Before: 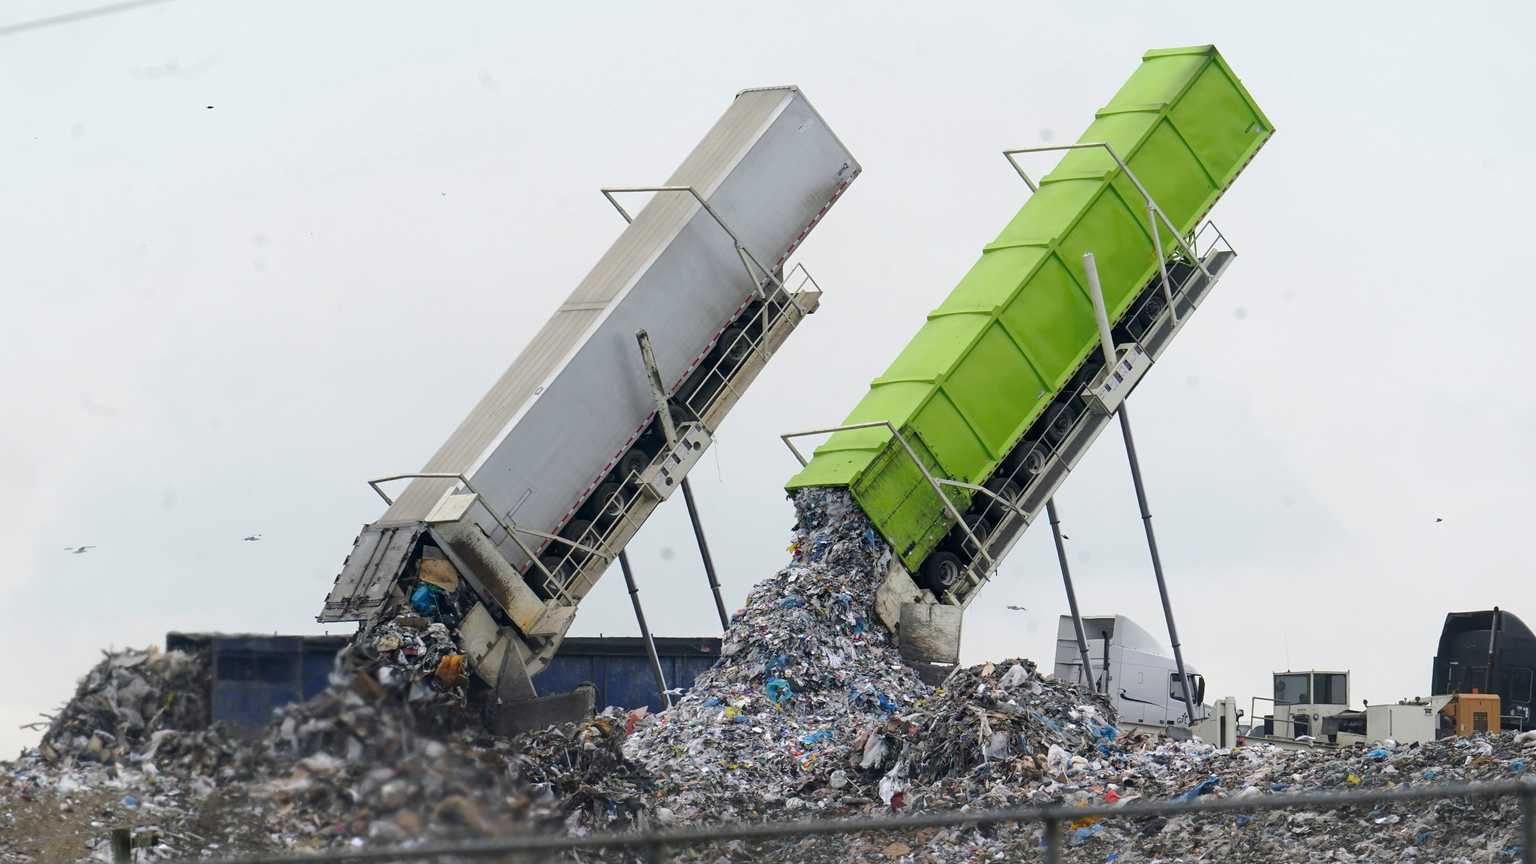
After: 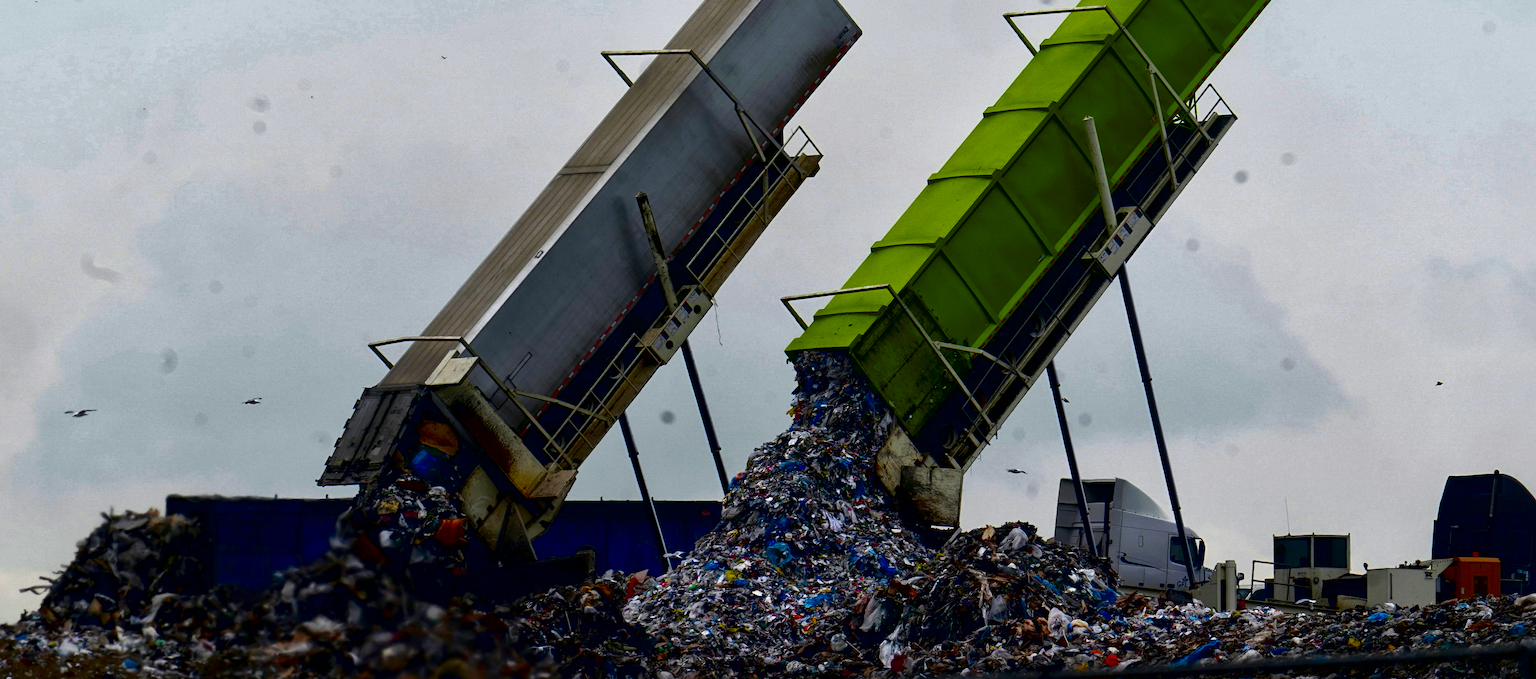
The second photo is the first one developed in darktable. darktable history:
local contrast: mode bilateral grid, contrast 99, coarseness 99, detail 165%, midtone range 0.2
contrast brightness saturation: brightness -0.987, saturation 0.996
color zones: curves: ch2 [(0, 0.5) (0.143, 0.5) (0.286, 0.489) (0.415, 0.421) (0.571, 0.5) (0.714, 0.5) (0.857, 0.5) (1, 0.5)]
crop and rotate: top 15.867%, bottom 5.515%
